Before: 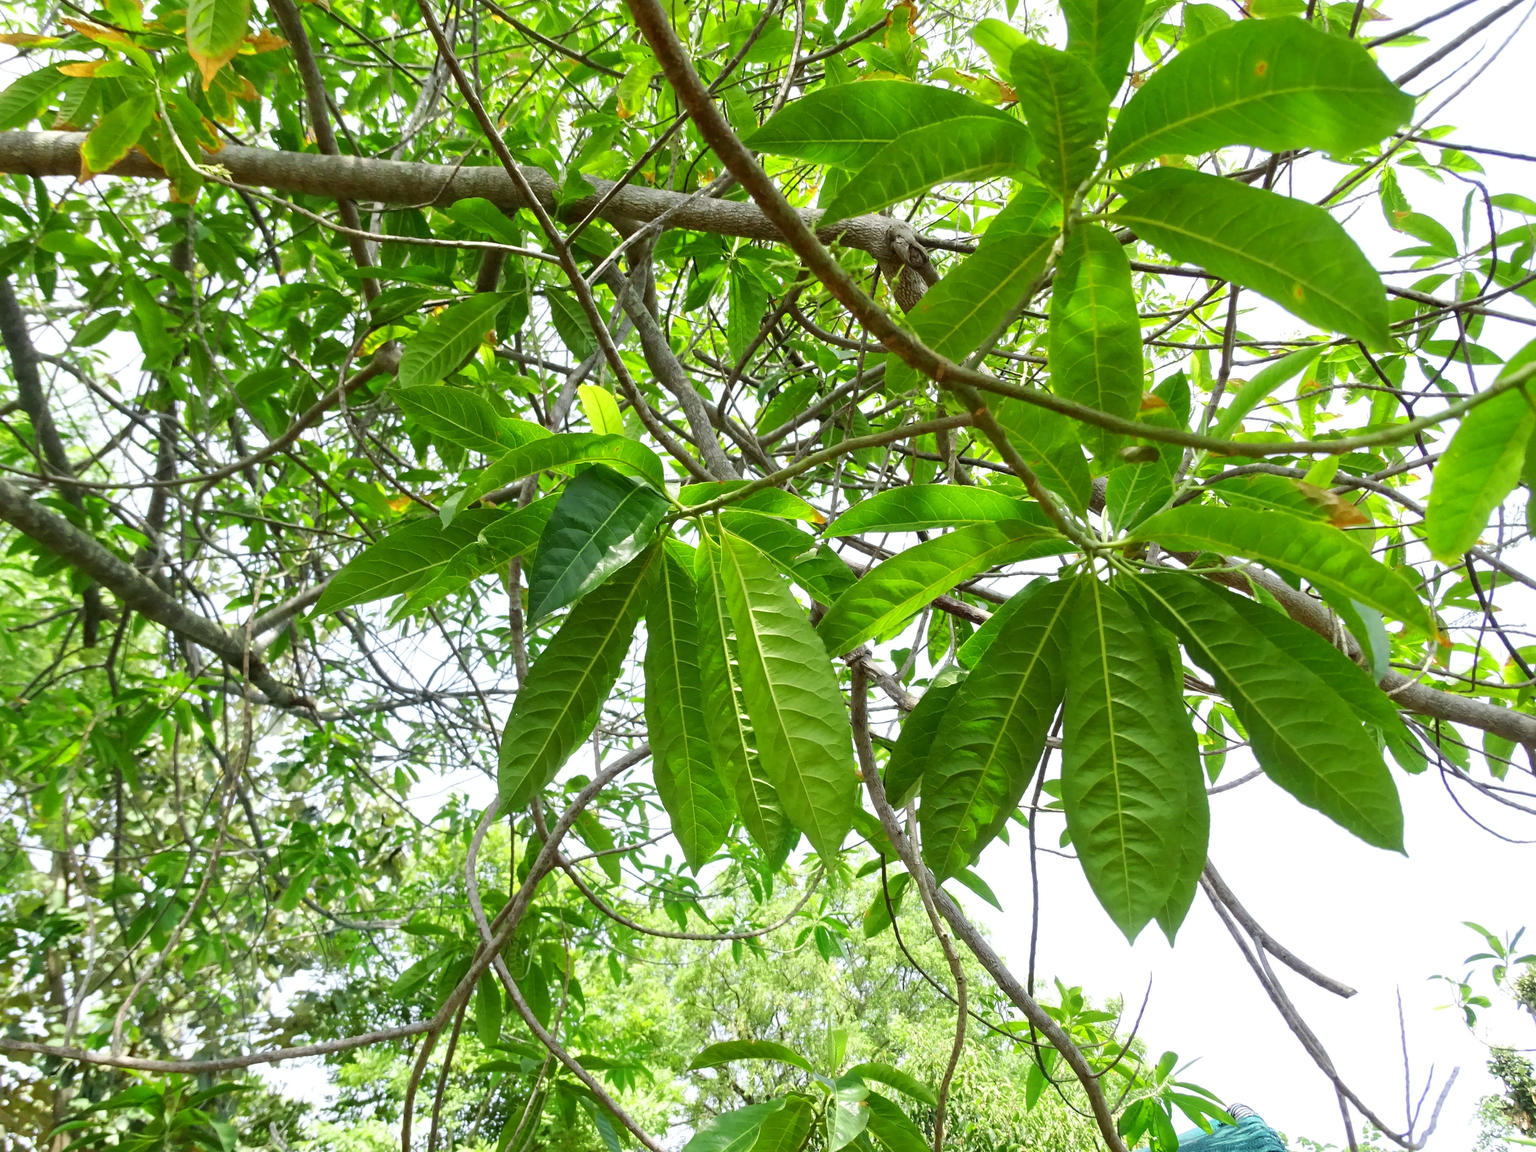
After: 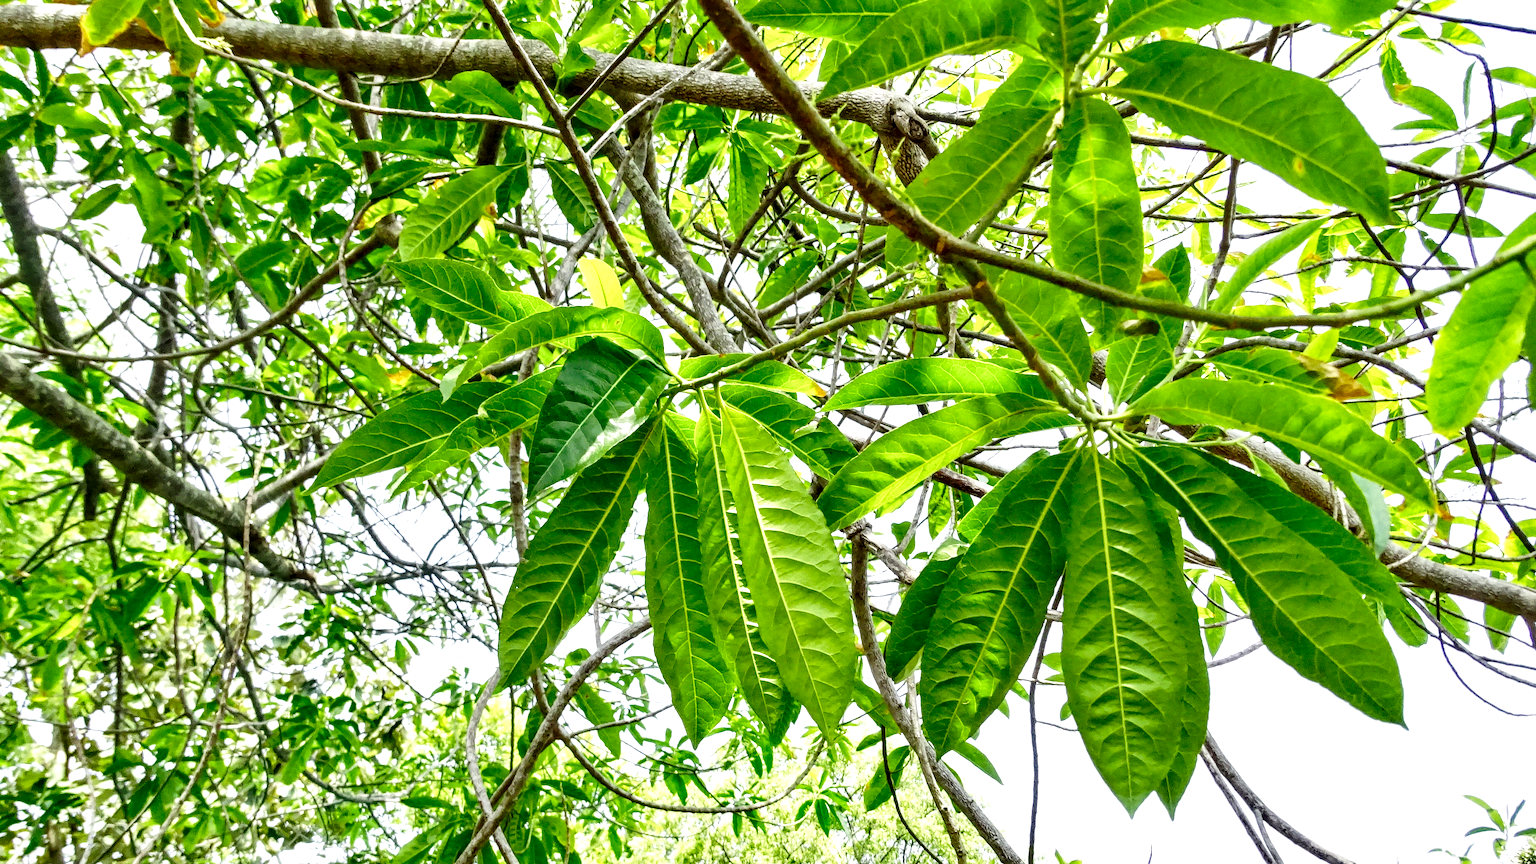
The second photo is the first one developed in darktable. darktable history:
crop: top 11.038%, bottom 13.962%
base curve: curves: ch0 [(0, 0) (0.028, 0.03) (0.121, 0.232) (0.46, 0.748) (0.859, 0.968) (1, 1)], preserve colors none
local contrast: detail 160%
shadows and highlights: shadows 60, soften with gaussian
